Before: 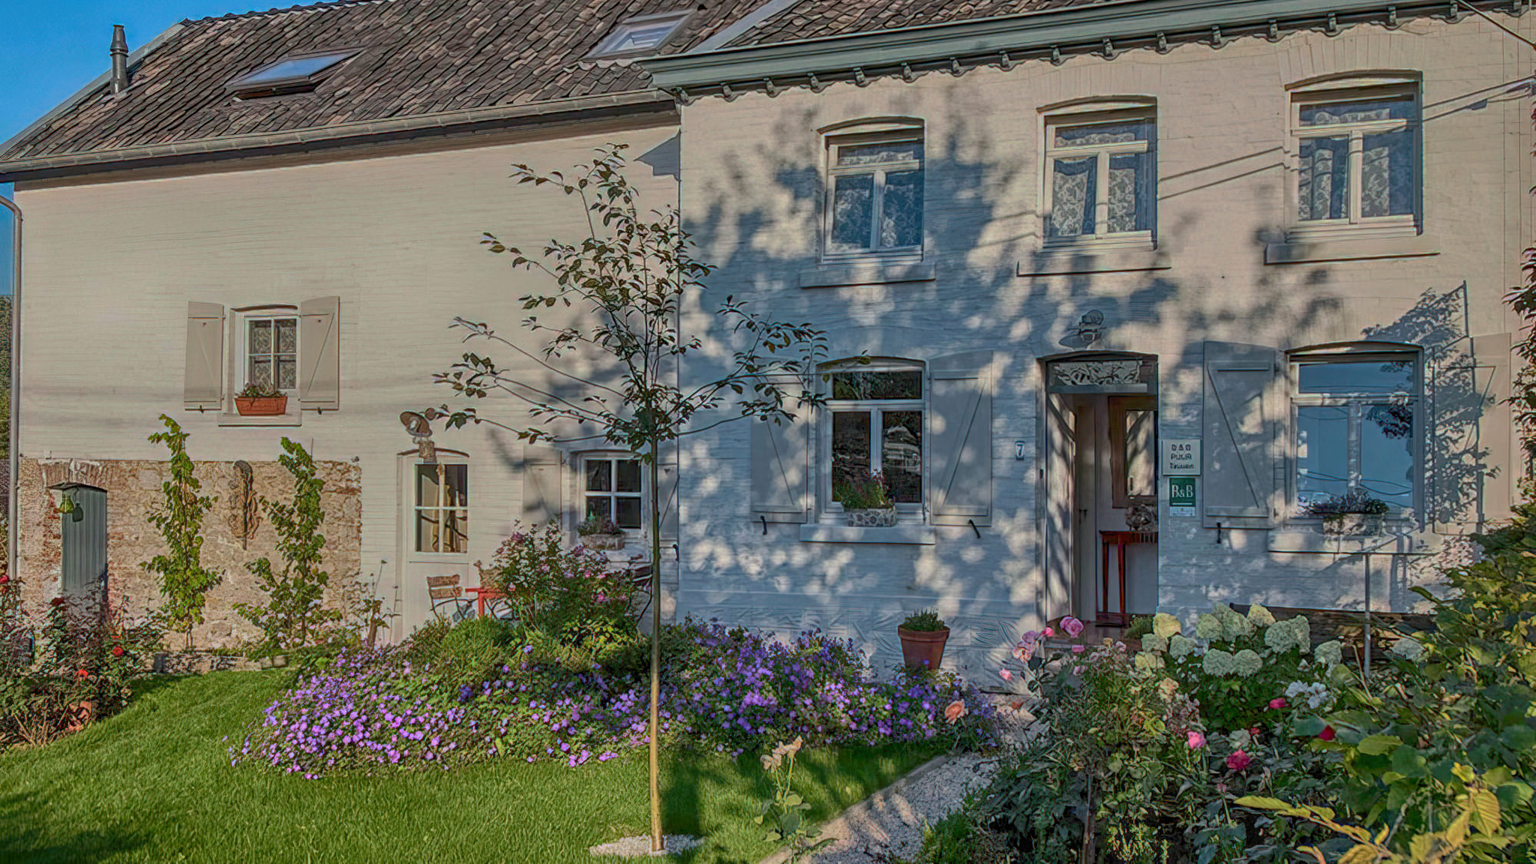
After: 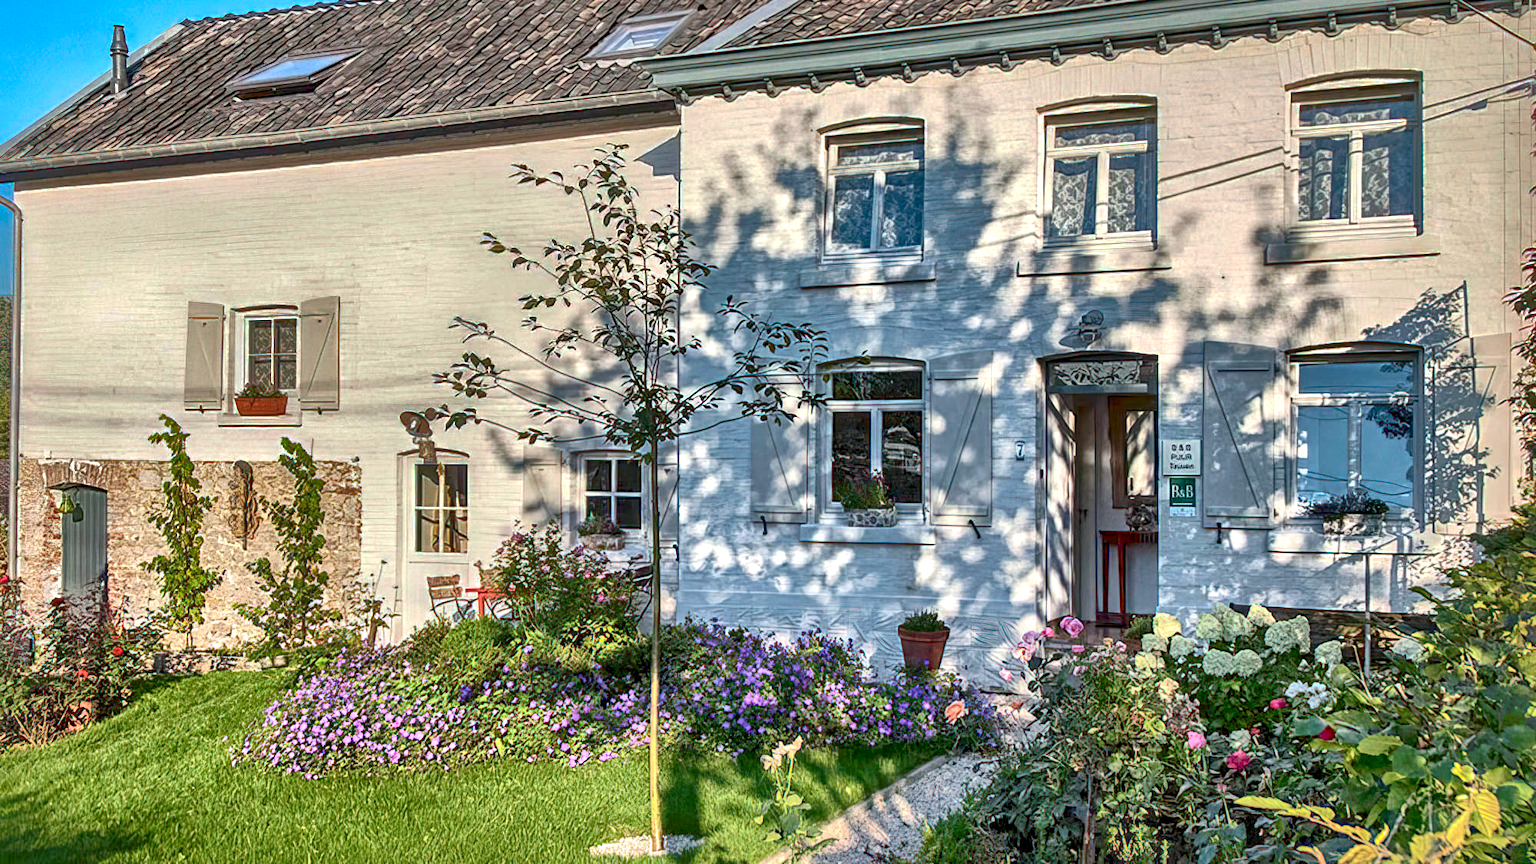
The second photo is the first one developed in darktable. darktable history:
shadows and highlights: on, module defaults
local contrast: mode bilateral grid, contrast 69, coarseness 74, detail 180%, midtone range 0.2
exposure: black level correction 0, exposure 1.001 EV, compensate highlight preservation false
